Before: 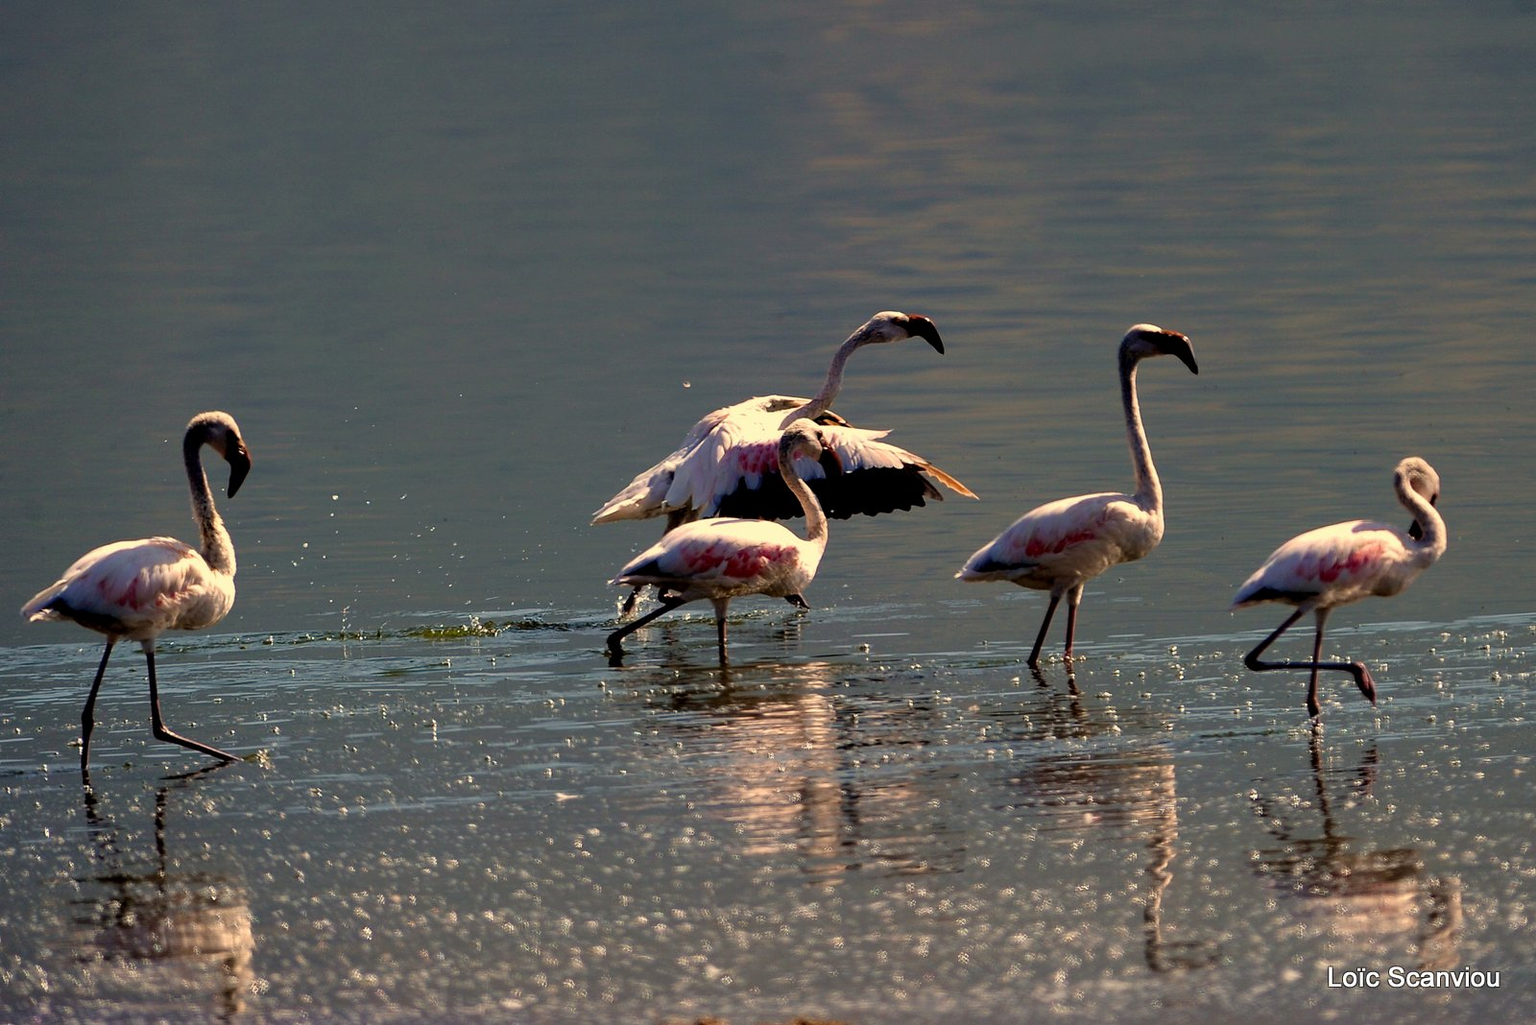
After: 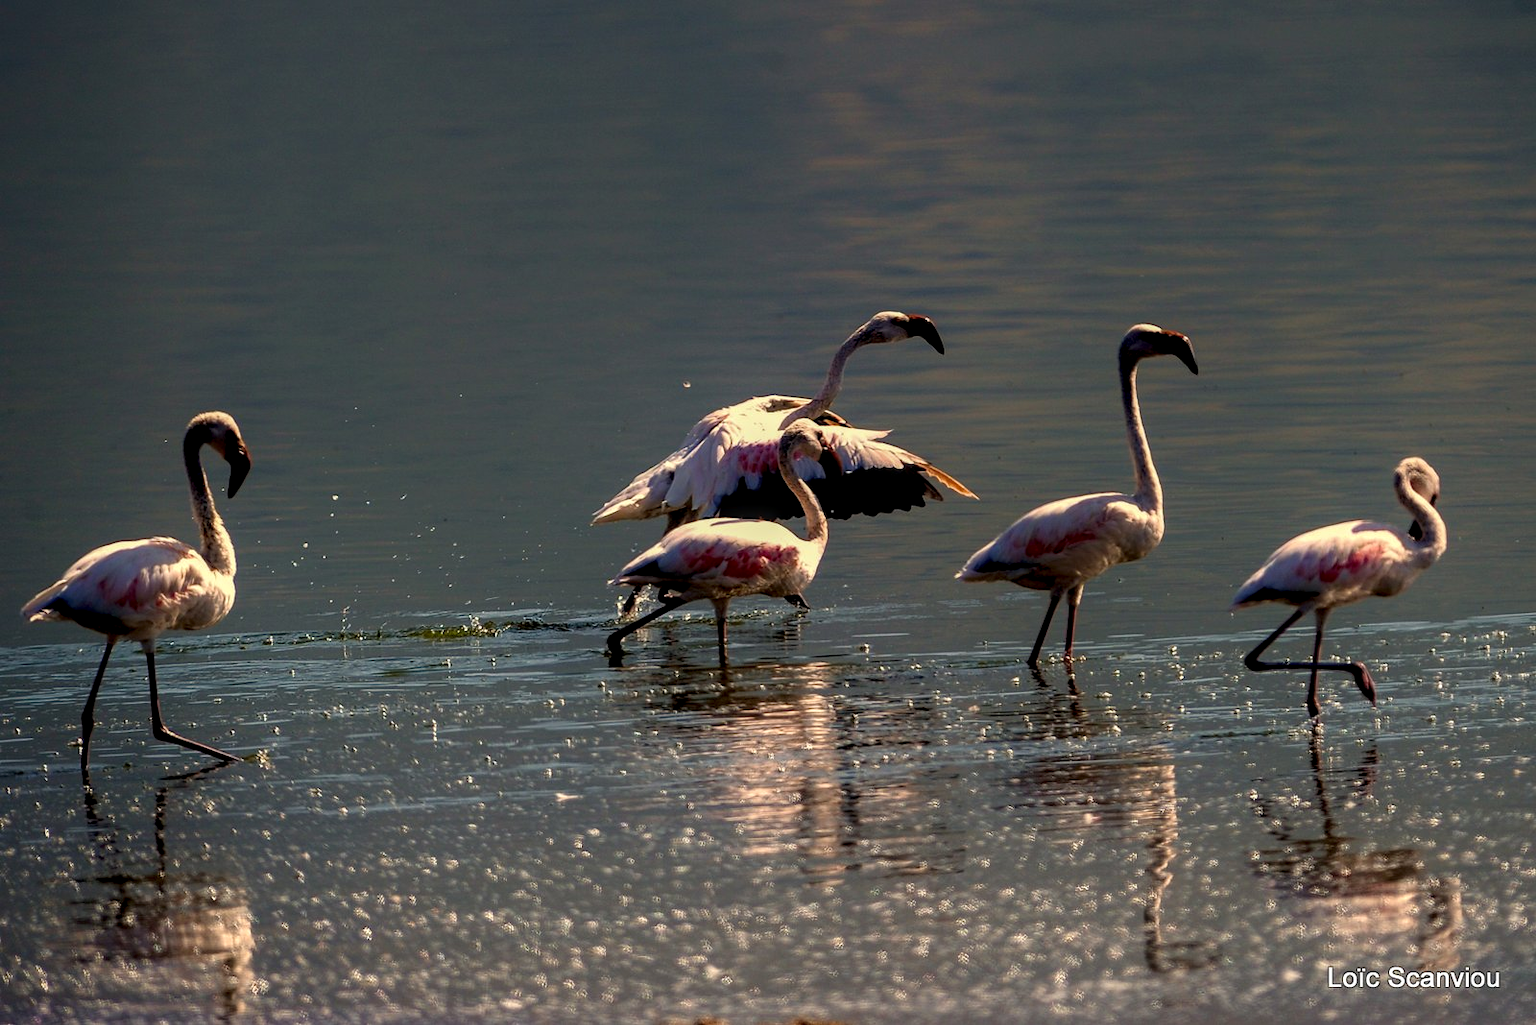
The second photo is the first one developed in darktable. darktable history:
shadows and highlights: shadows -86.17, highlights -37.44, soften with gaussian
local contrast: detail 130%
